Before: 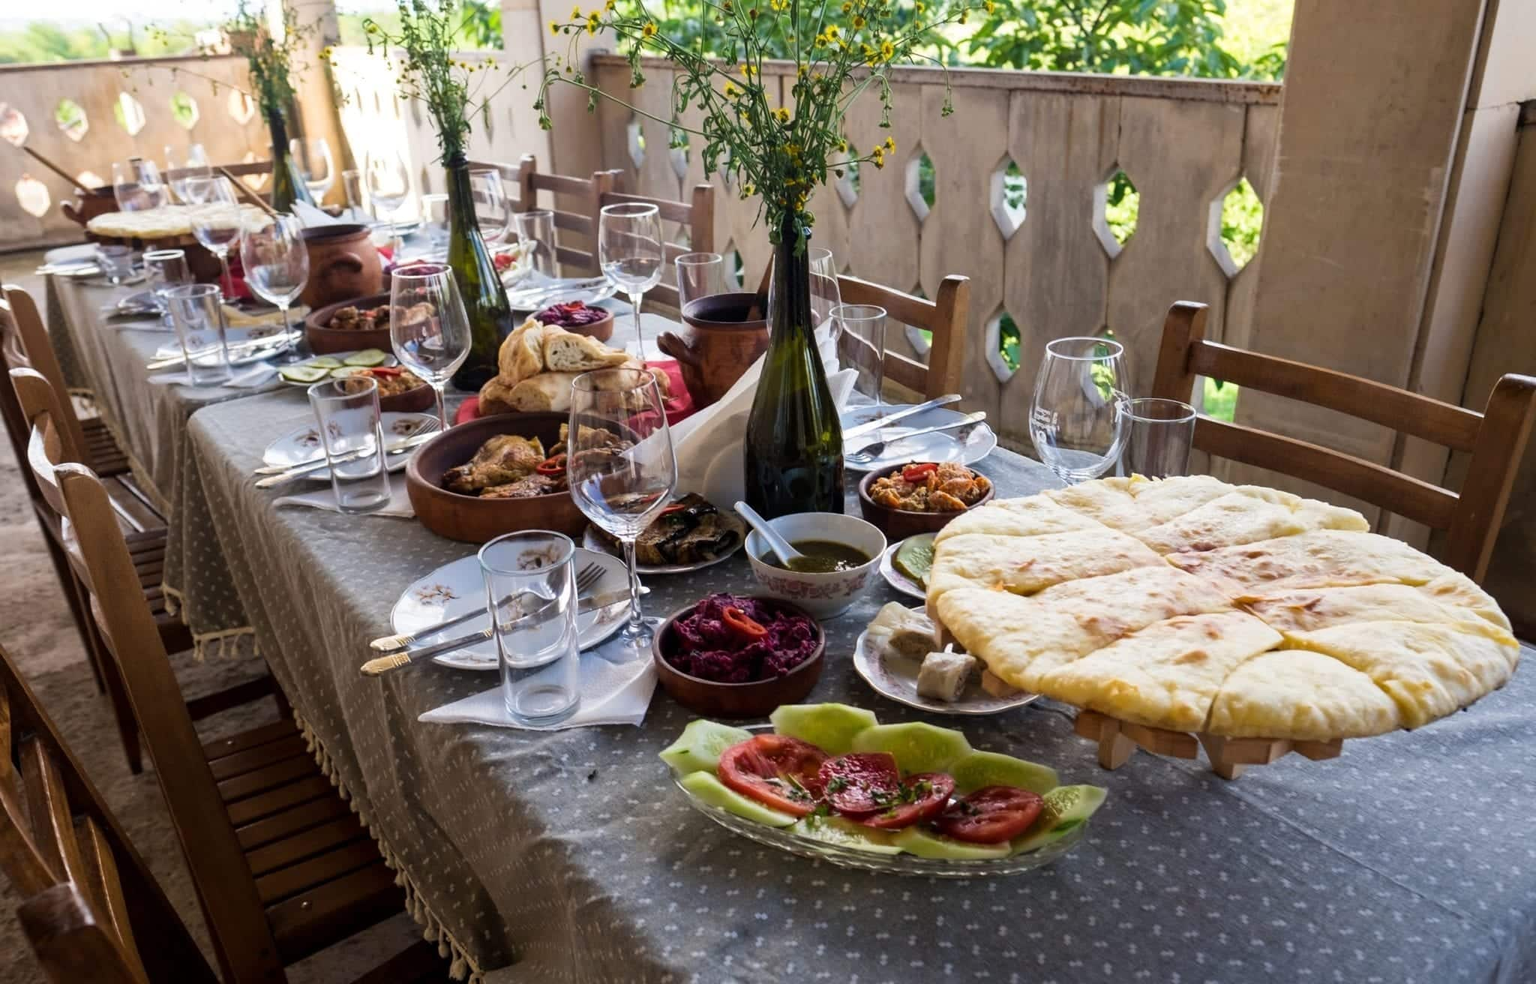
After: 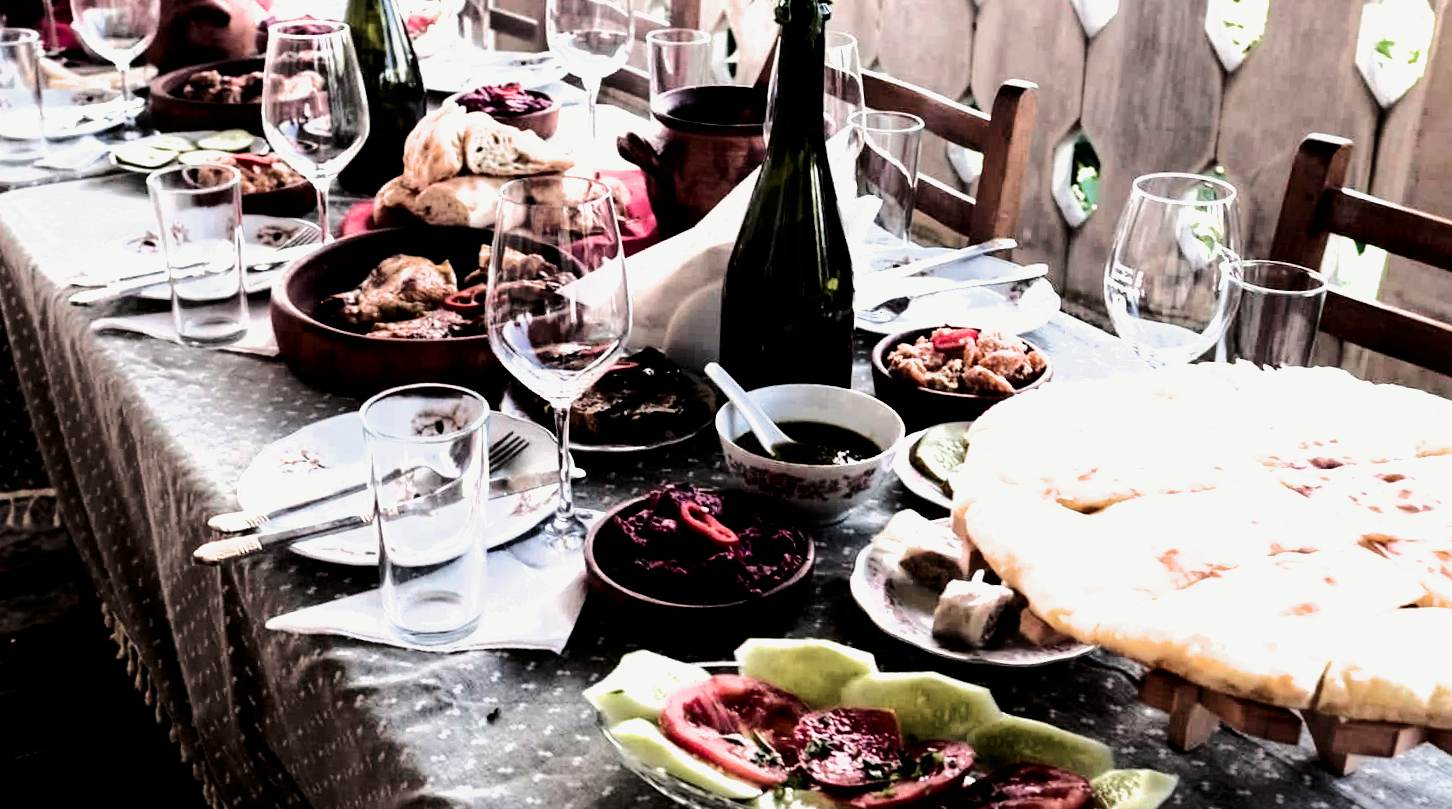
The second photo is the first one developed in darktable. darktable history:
crop and rotate: angle -3.66°, left 9.783%, top 20.511%, right 12.385%, bottom 11.792%
filmic rgb: black relative exposure -8.21 EV, white relative exposure 2.21 EV, threshold 3.05 EV, hardness 7.12, latitude 85.34%, contrast 1.685, highlights saturation mix -3.12%, shadows ↔ highlights balance -3.06%, color science v6 (2022), iterations of high-quality reconstruction 0, enable highlight reconstruction true
tone curve: curves: ch0 [(0, 0) (0.058, 0.022) (0.265, 0.208) (0.41, 0.417) (0.485, 0.524) (0.638, 0.673) (0.845, 0.828) (0.994, 0.964)]; ch1 [(0, 0) (0.136, 0.146) (0.317, 0.34) (0.382, 0.408) (0.469, 0.482) (0.498, 0.497) (0.557, 0.573) (0.644, 0.643) (0.725, 0.765) (1, 1)]; ch2 [(0, 0) (0.352, 0.403) (0.45, 0.469) (0.502, 0.504) (0.54, 0.524) (0.592, 0.566) (0.638, 0.599) (1, 1)], color space Lab, independent channels, preserve colors none
tone equalizer: -8 EV -0.781 EV, -7 EV -0.678 EV, -6 EV -0.594 EV, -5 EV -0.407 EV, -3 EV 0.372 EV, -2 EV 0.6 EV, -1 EV 0.677 EV, +0 EV 0.732 EV
